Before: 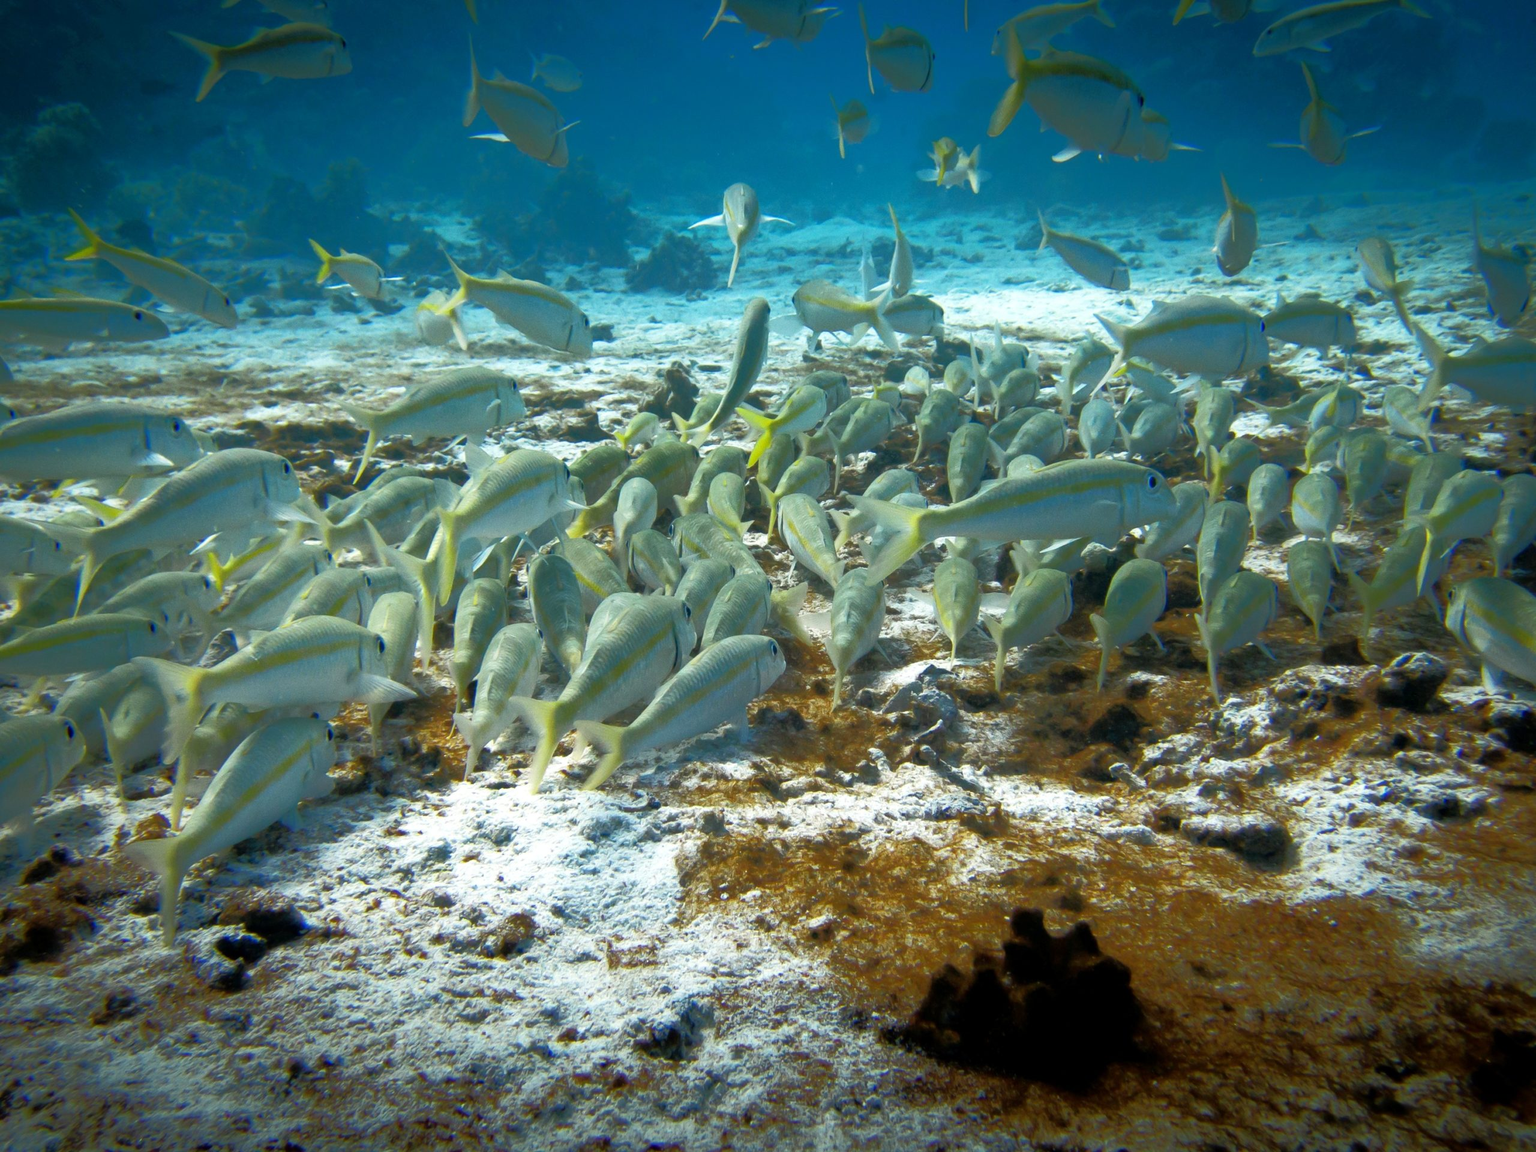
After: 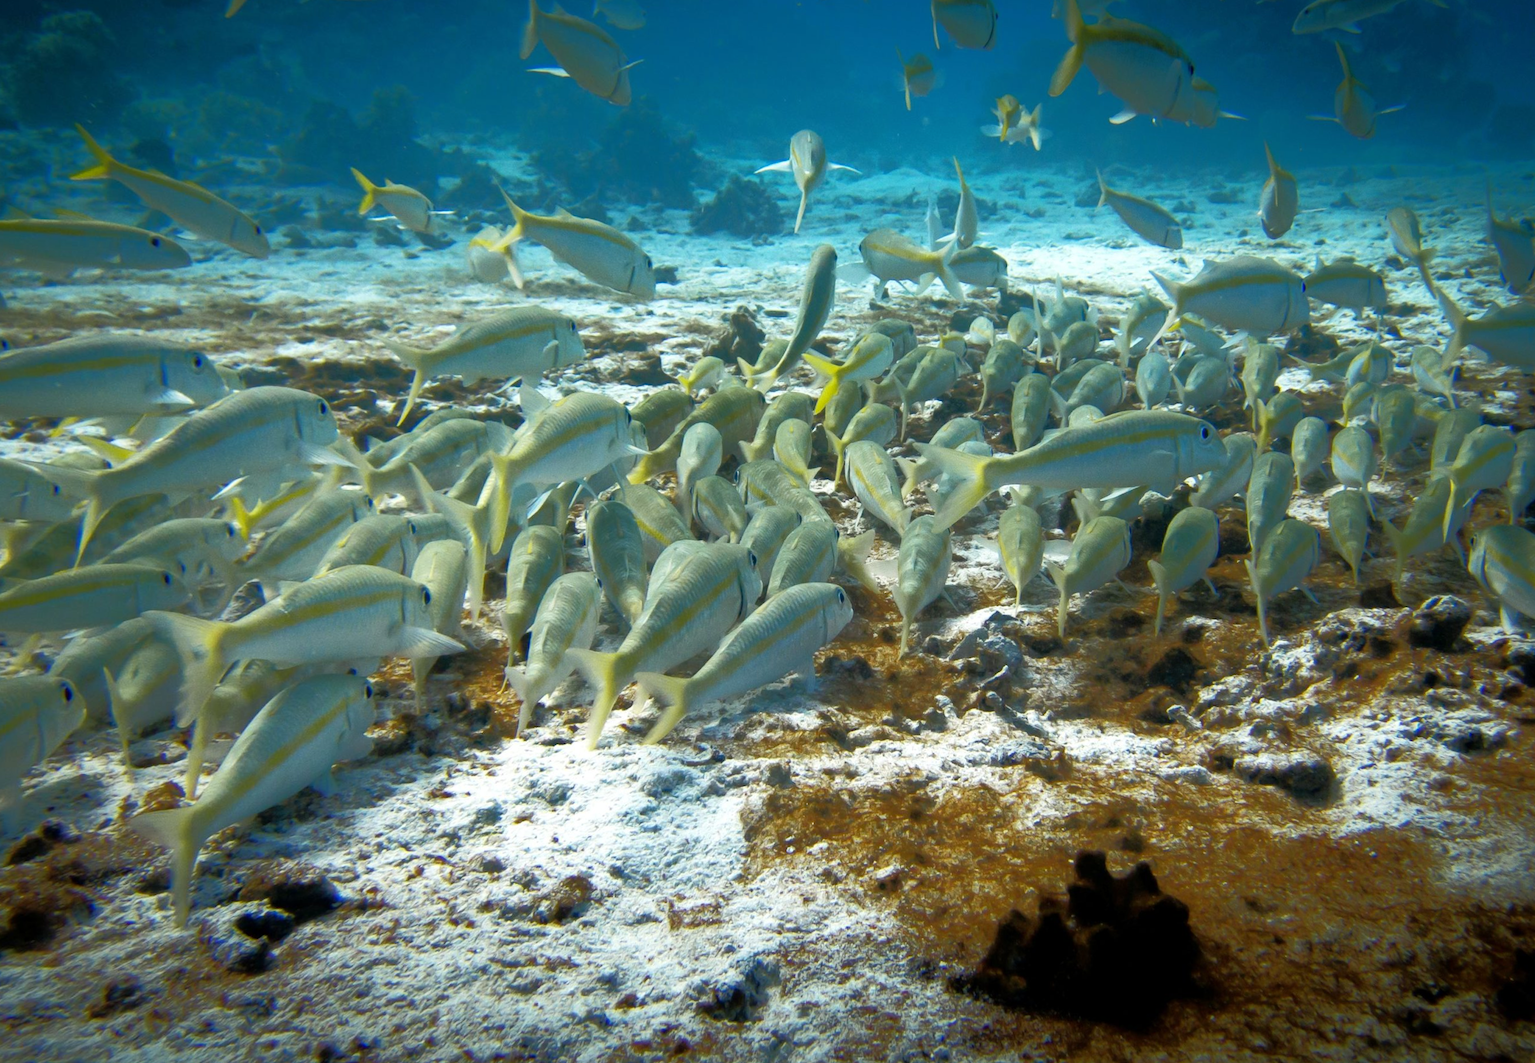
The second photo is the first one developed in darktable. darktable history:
color zones: curves: ch2 [(0, 0.5) (0.143, 0.5) (0.286, 0.489) (0.415, 0.421) (0.571, 0.5) (0.714, 0.5) (0.857, 0.5) (1, 0.5)]
rotate and perspective: rotation -0.013°, lens shift (vertical) -0.027, lens shift (horizontal) 0.178, crop left 0.016, crop right 0.989, crop top 0.082, crop bottom 0.918
